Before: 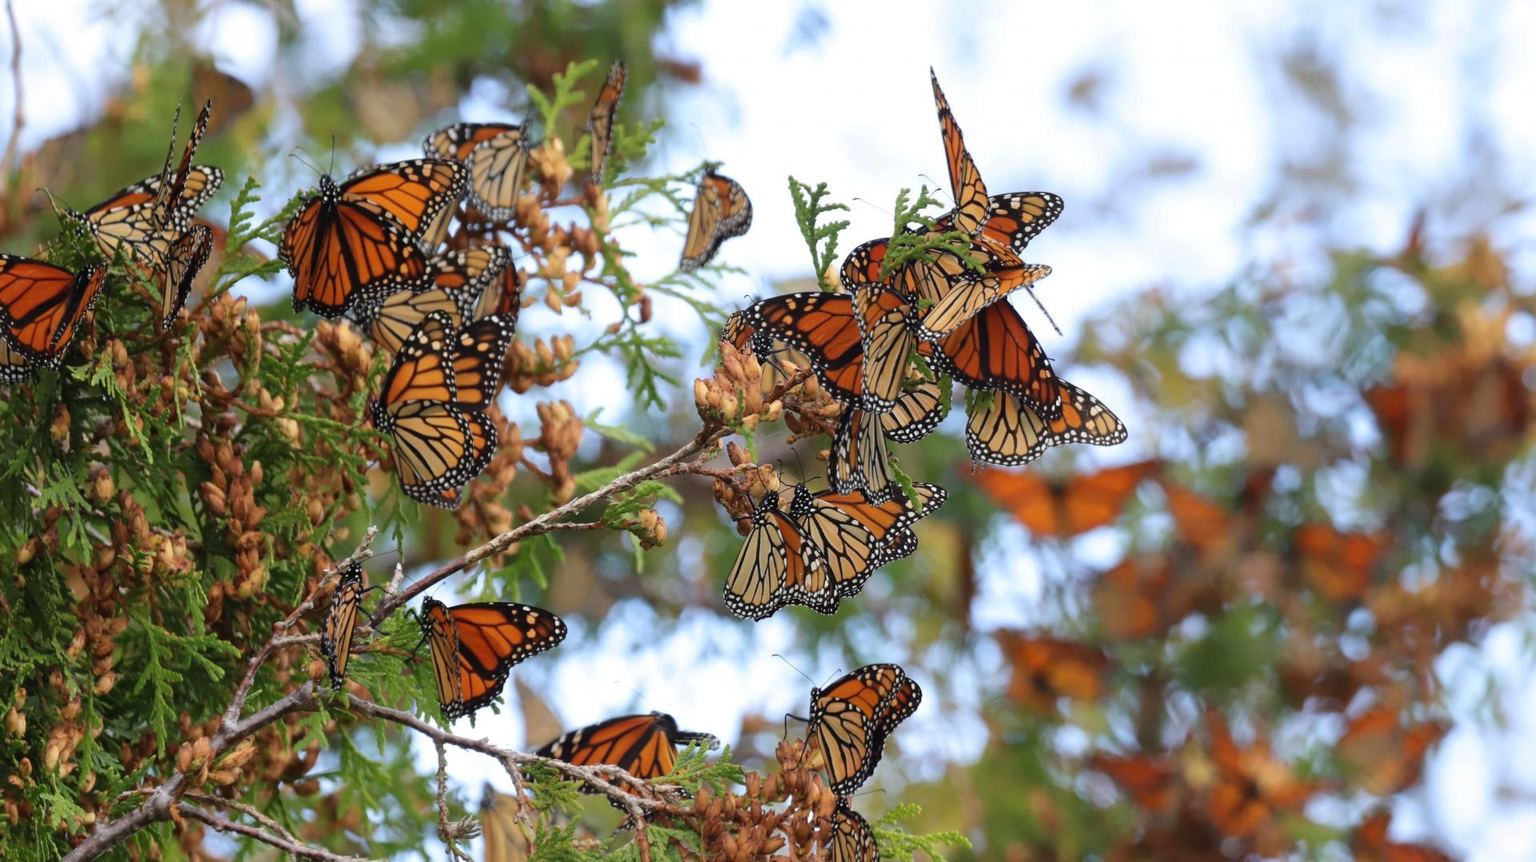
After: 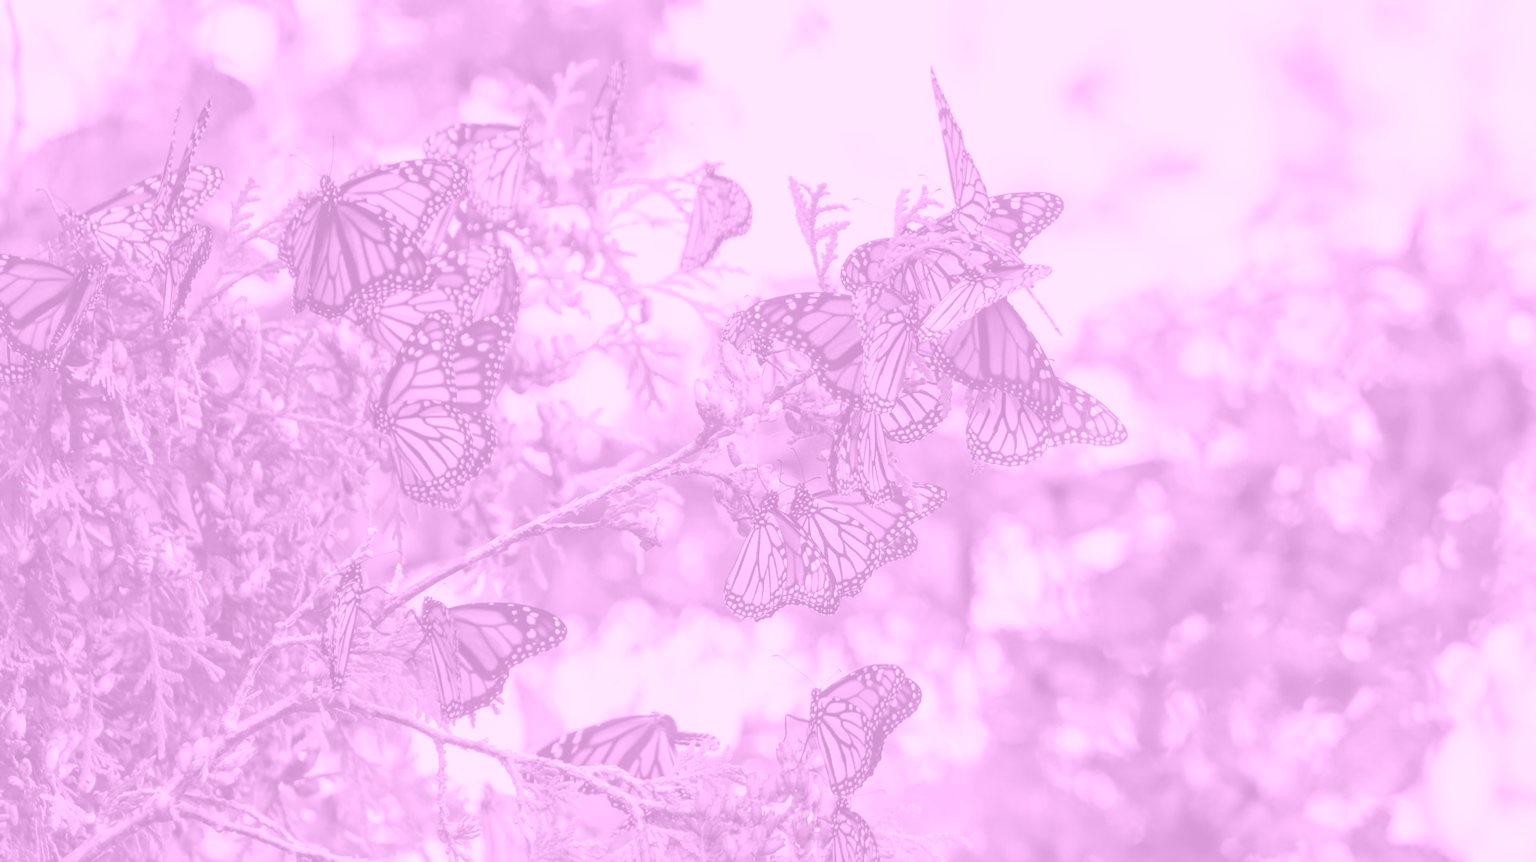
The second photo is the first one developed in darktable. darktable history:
colorize: hue 331.2°, saturation 75%, source mix 30.28%, lightness 70.52%, version 1
local contrast: on, module defaults
